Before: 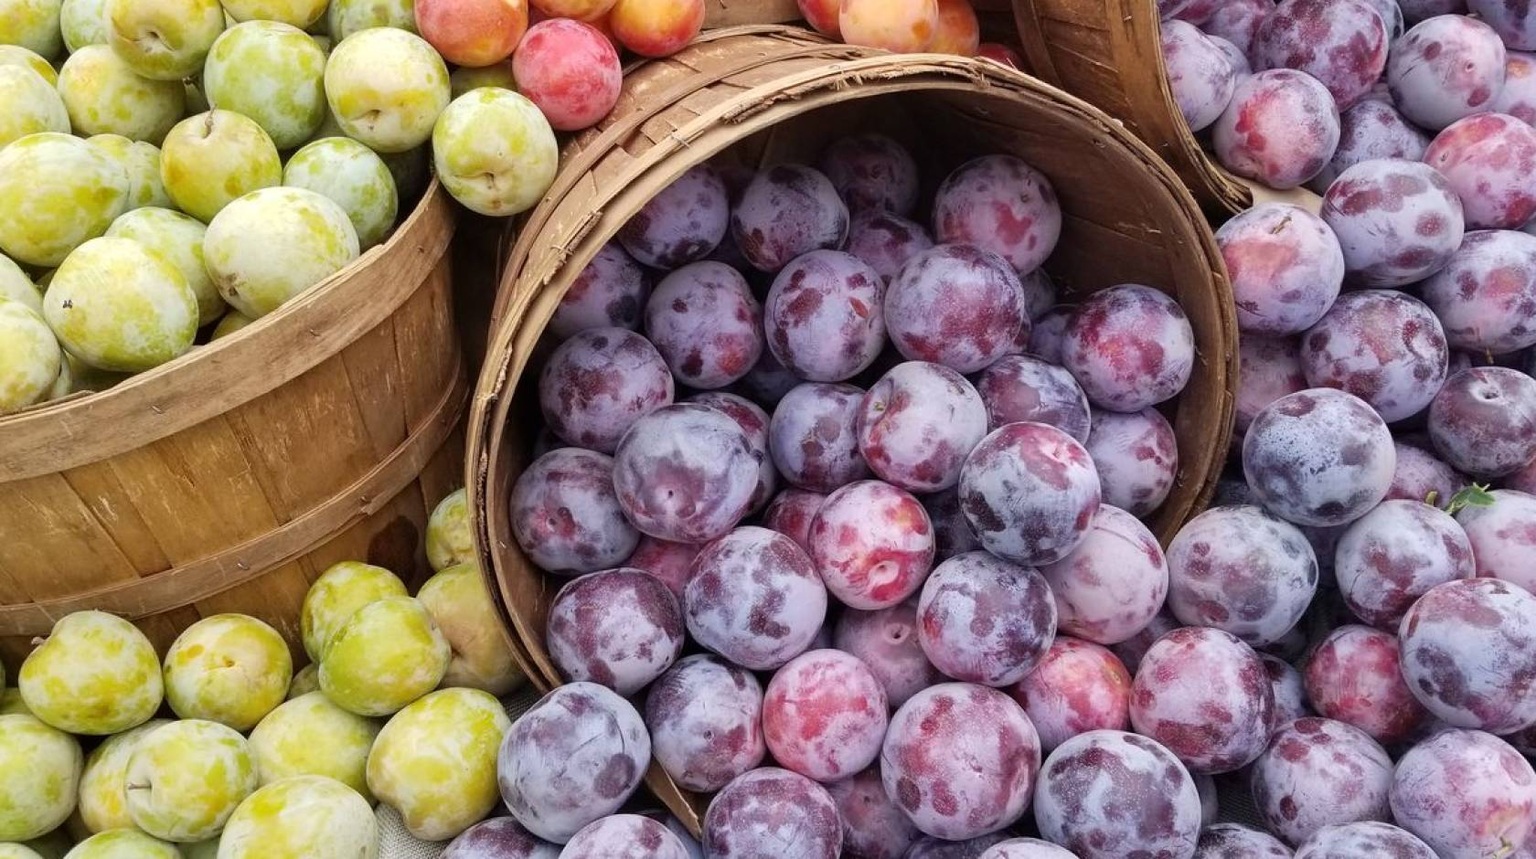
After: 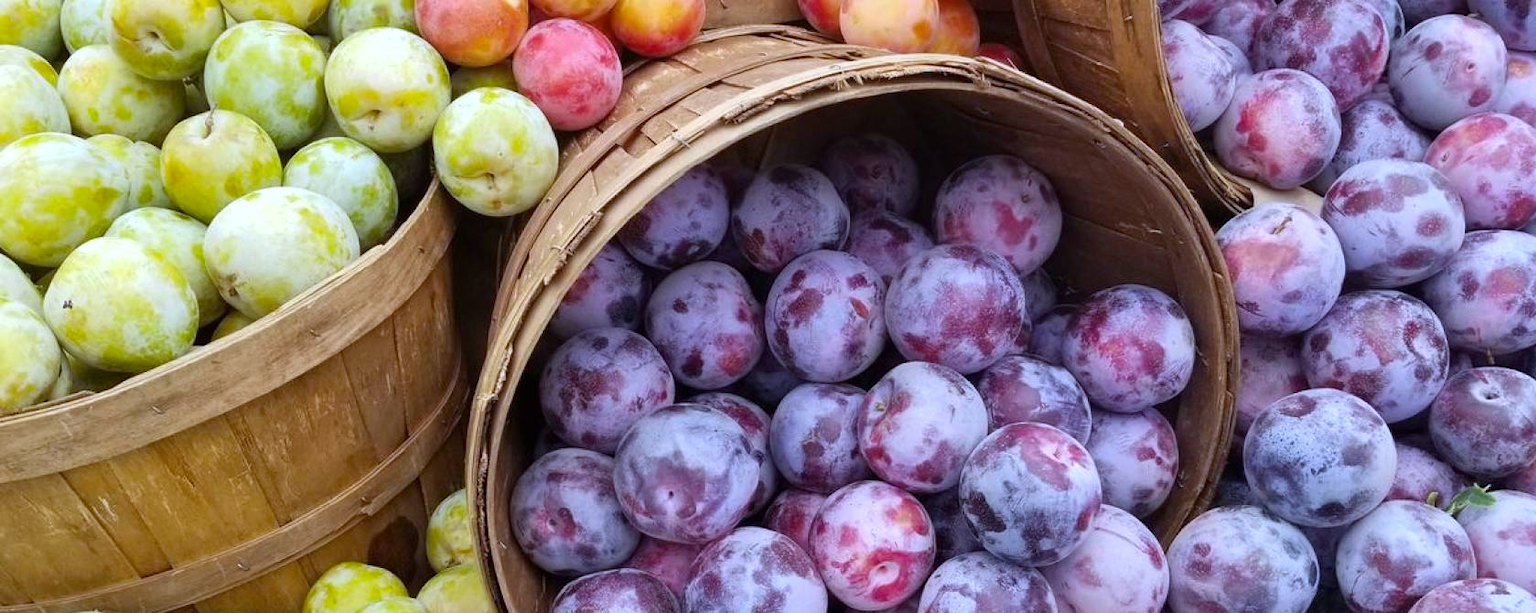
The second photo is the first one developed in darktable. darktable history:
color balance rgb: linear chroma grading › global chroma 3.45%, perceptual saturation grading › global saturation 11.24%, perceptual brilliance grading › global brilliance 3.04%, global vibrance 2.8%
white balance: red 0.931, blue 1.11
crop: bottom 28.576%
